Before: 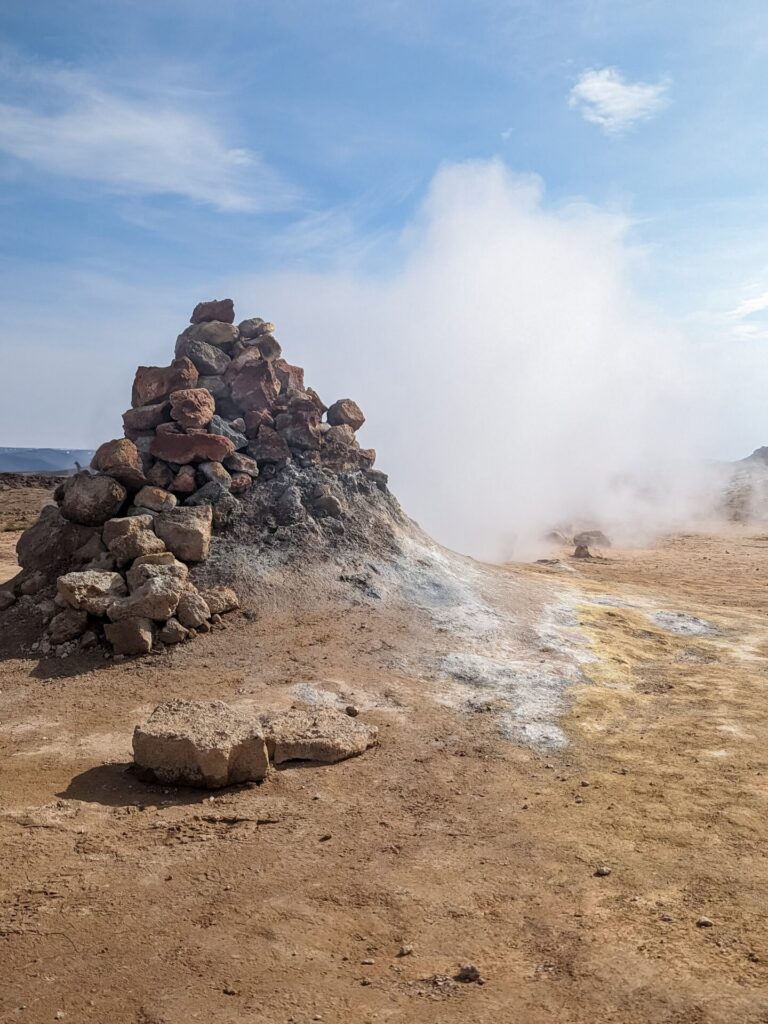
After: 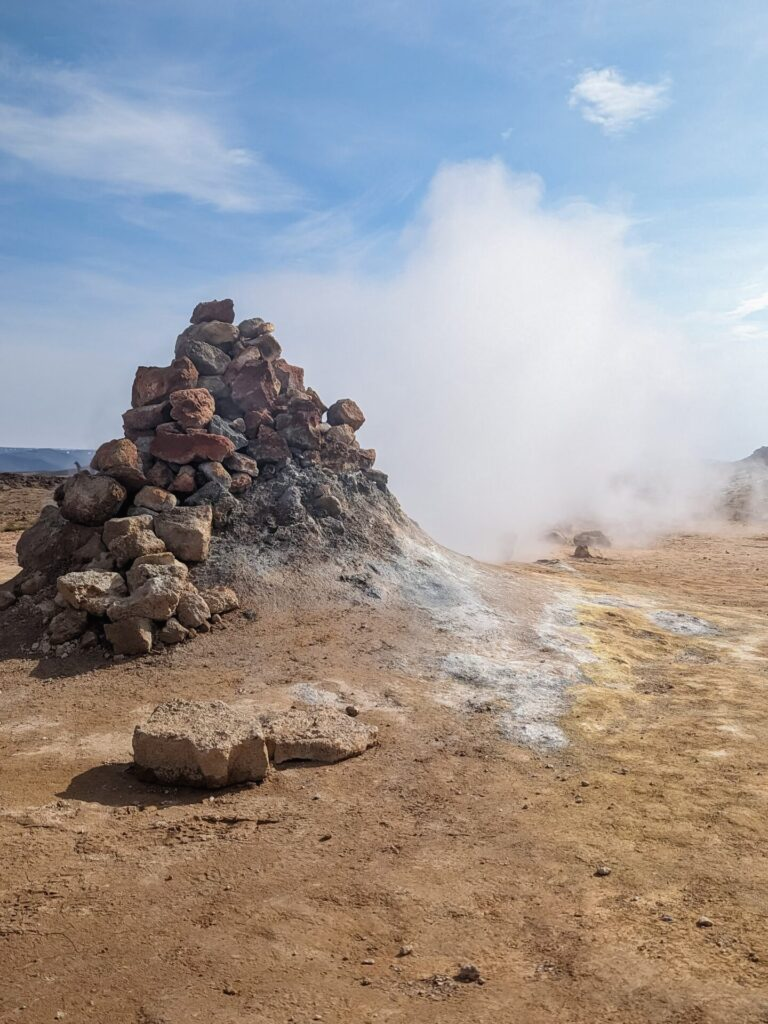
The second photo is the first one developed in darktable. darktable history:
contrast brightness saturation: contrast -0.024, brightness -0.007, saturation 0.029
